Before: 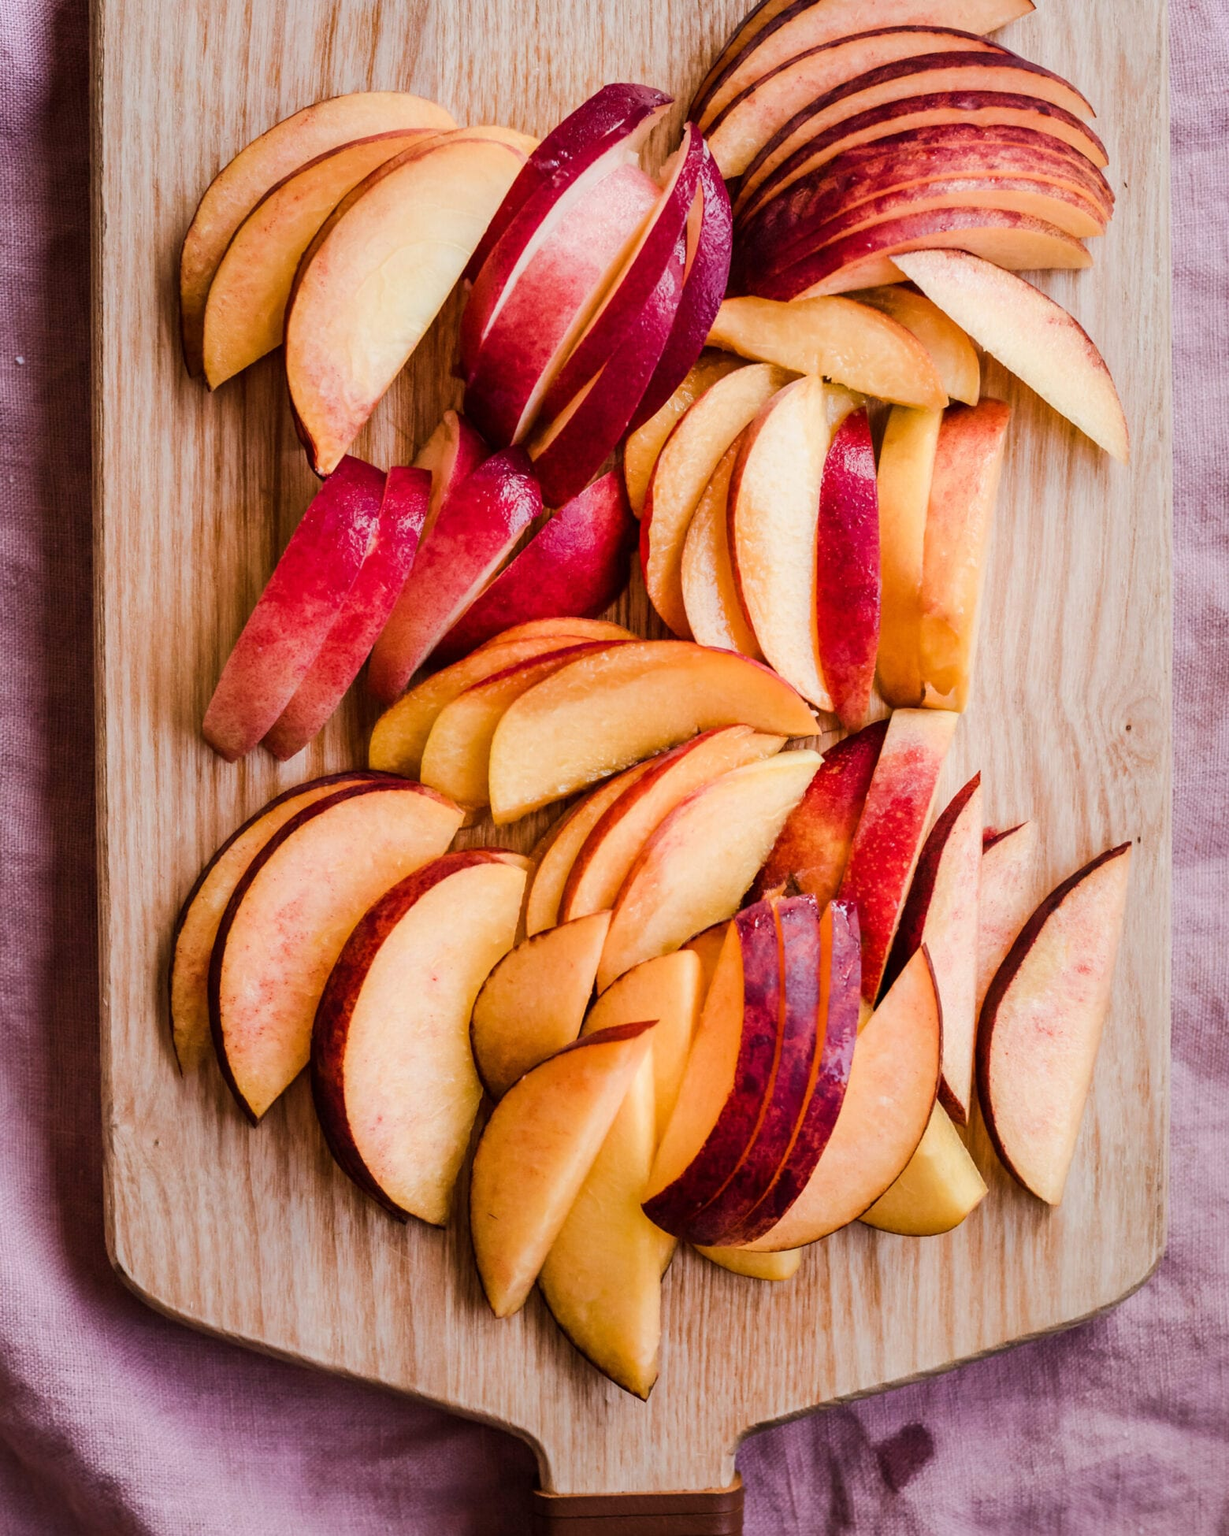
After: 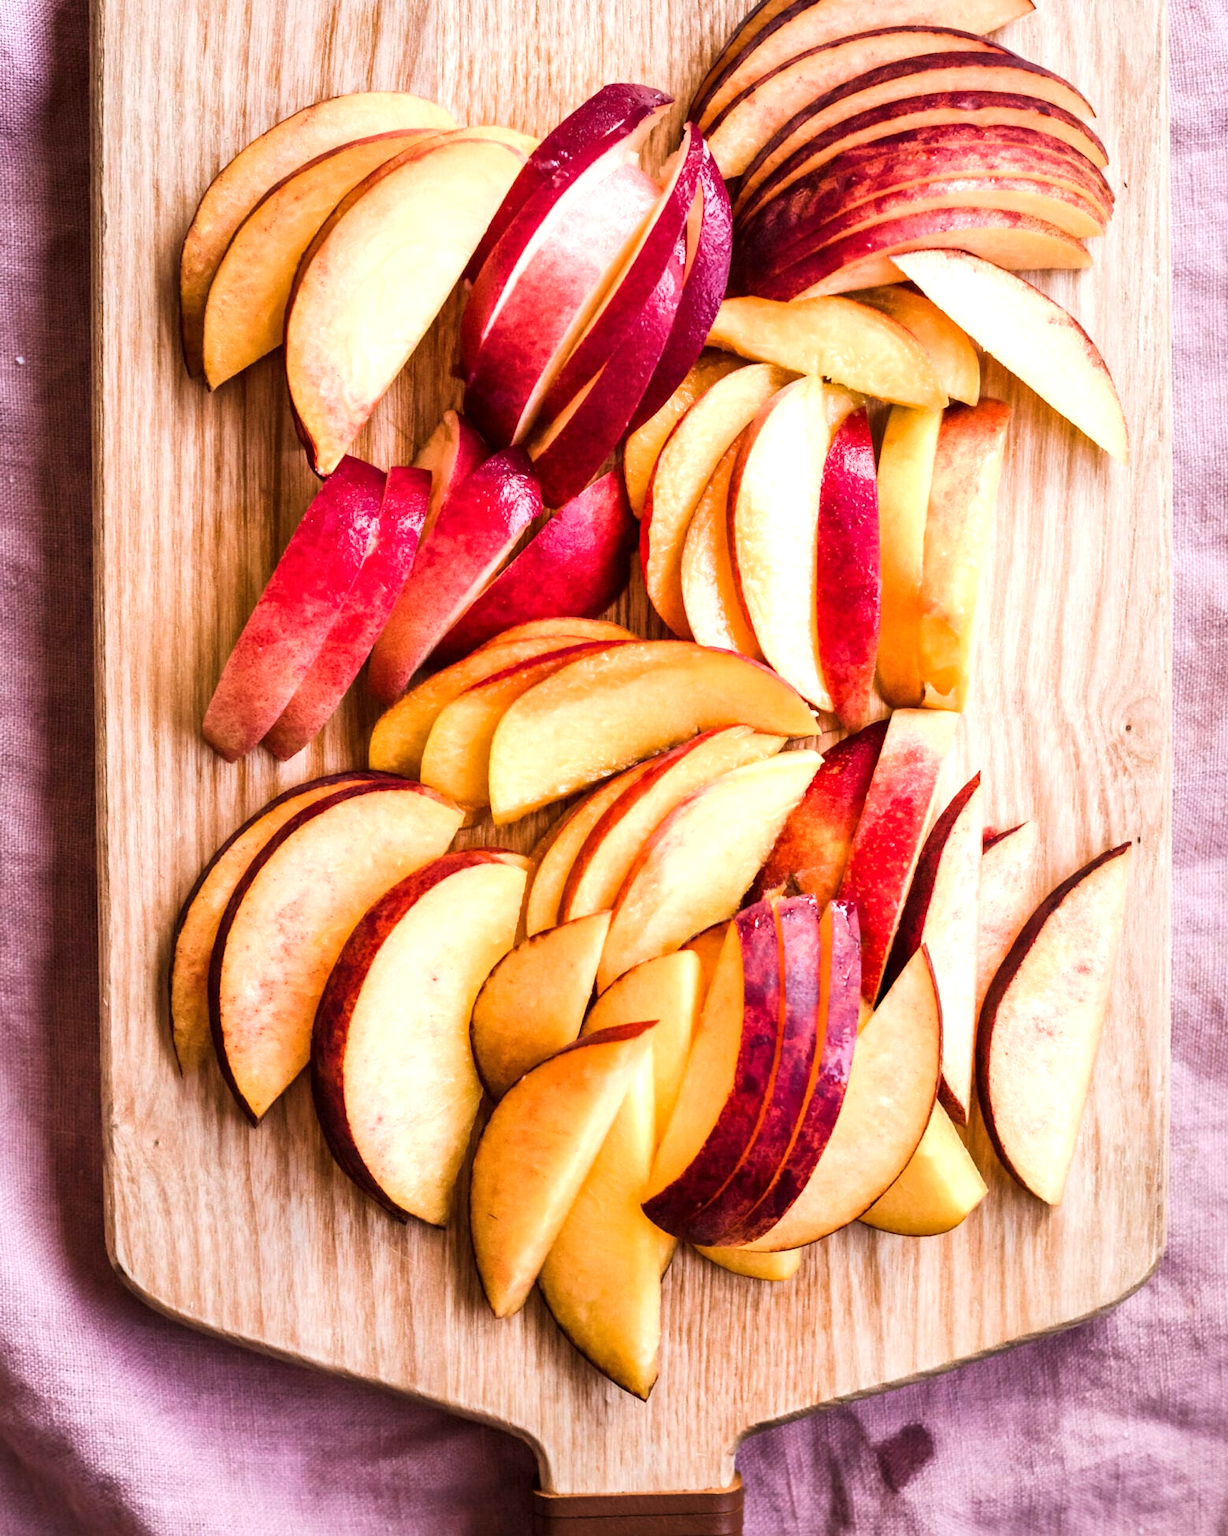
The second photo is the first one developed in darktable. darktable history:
local contrast: mode bilateral grid, contrast 19, coarseness 50, detail 119%, midtone range 0.2
exposure: black level correction 0, exposure 0.704 EV, compensate highlight preservation false
